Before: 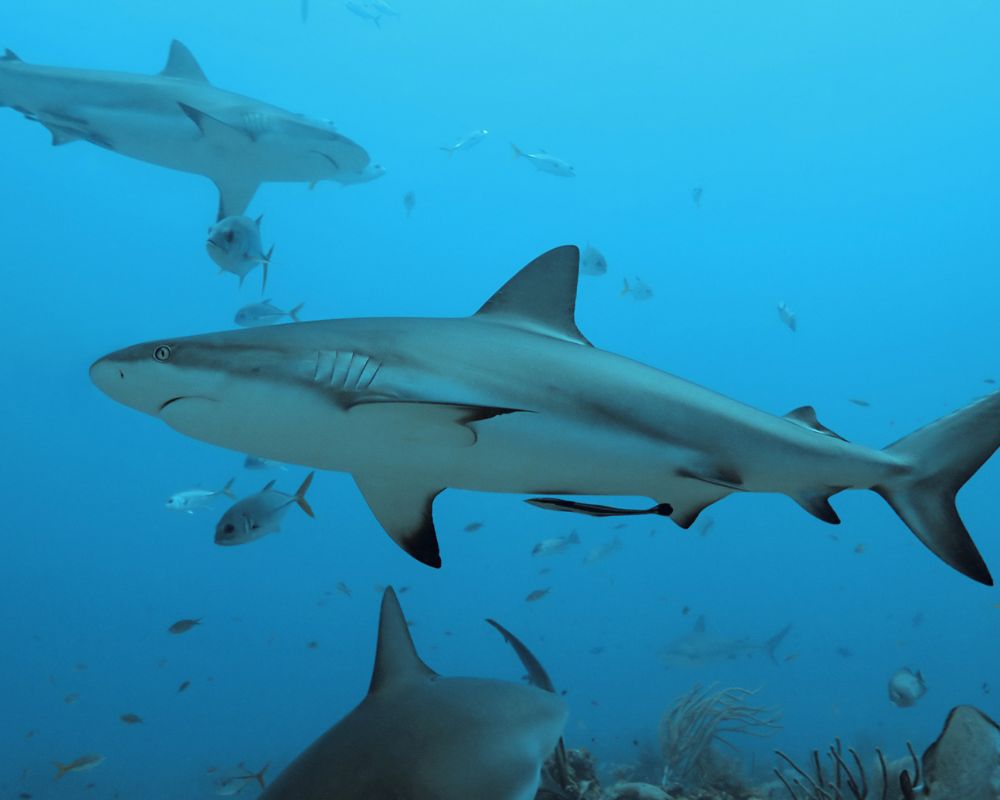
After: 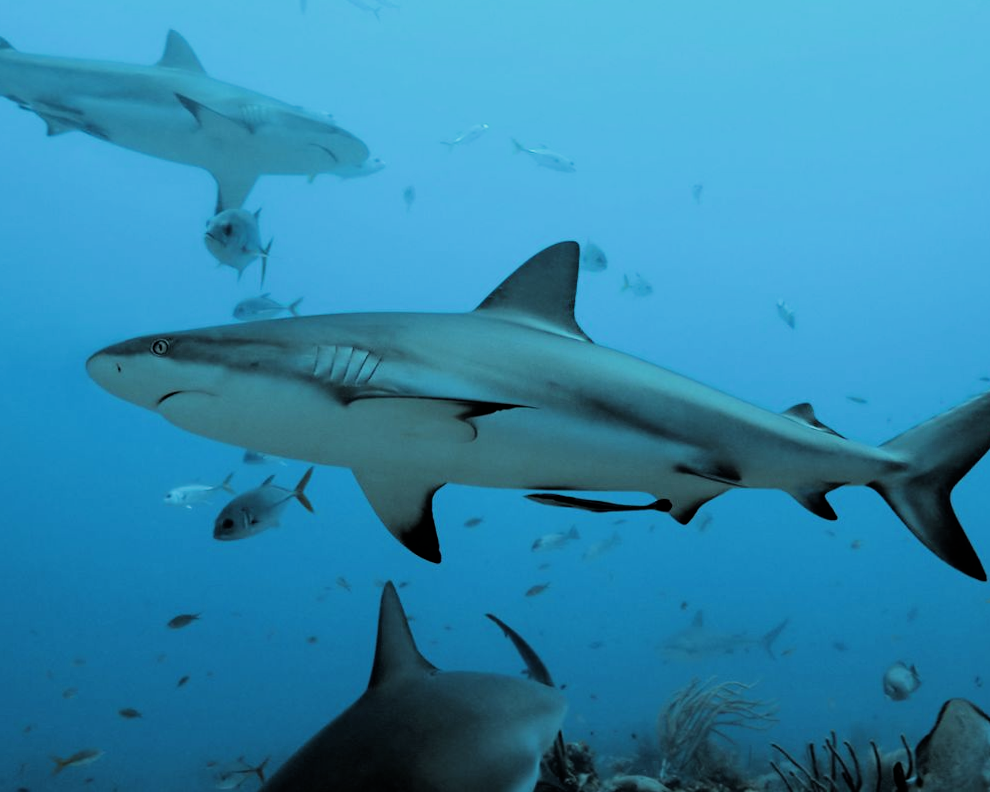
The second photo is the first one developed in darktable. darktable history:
exposure: exposure -0.04 EV, compensate highlight preservation false
rotate and perspective: rotation 0.174°, lens shift (vertical) 0.013, lens shift (horizontal) 0.019, shear 0.001, automatic cropping original format, crop left 0.007, crop right 0.991, crop top 0.016, crop bottom 0.997
filmic rgb: black relative exposure -5 EV, hardness 2.88, contrast 1.3, highlights saturation mix -30%
